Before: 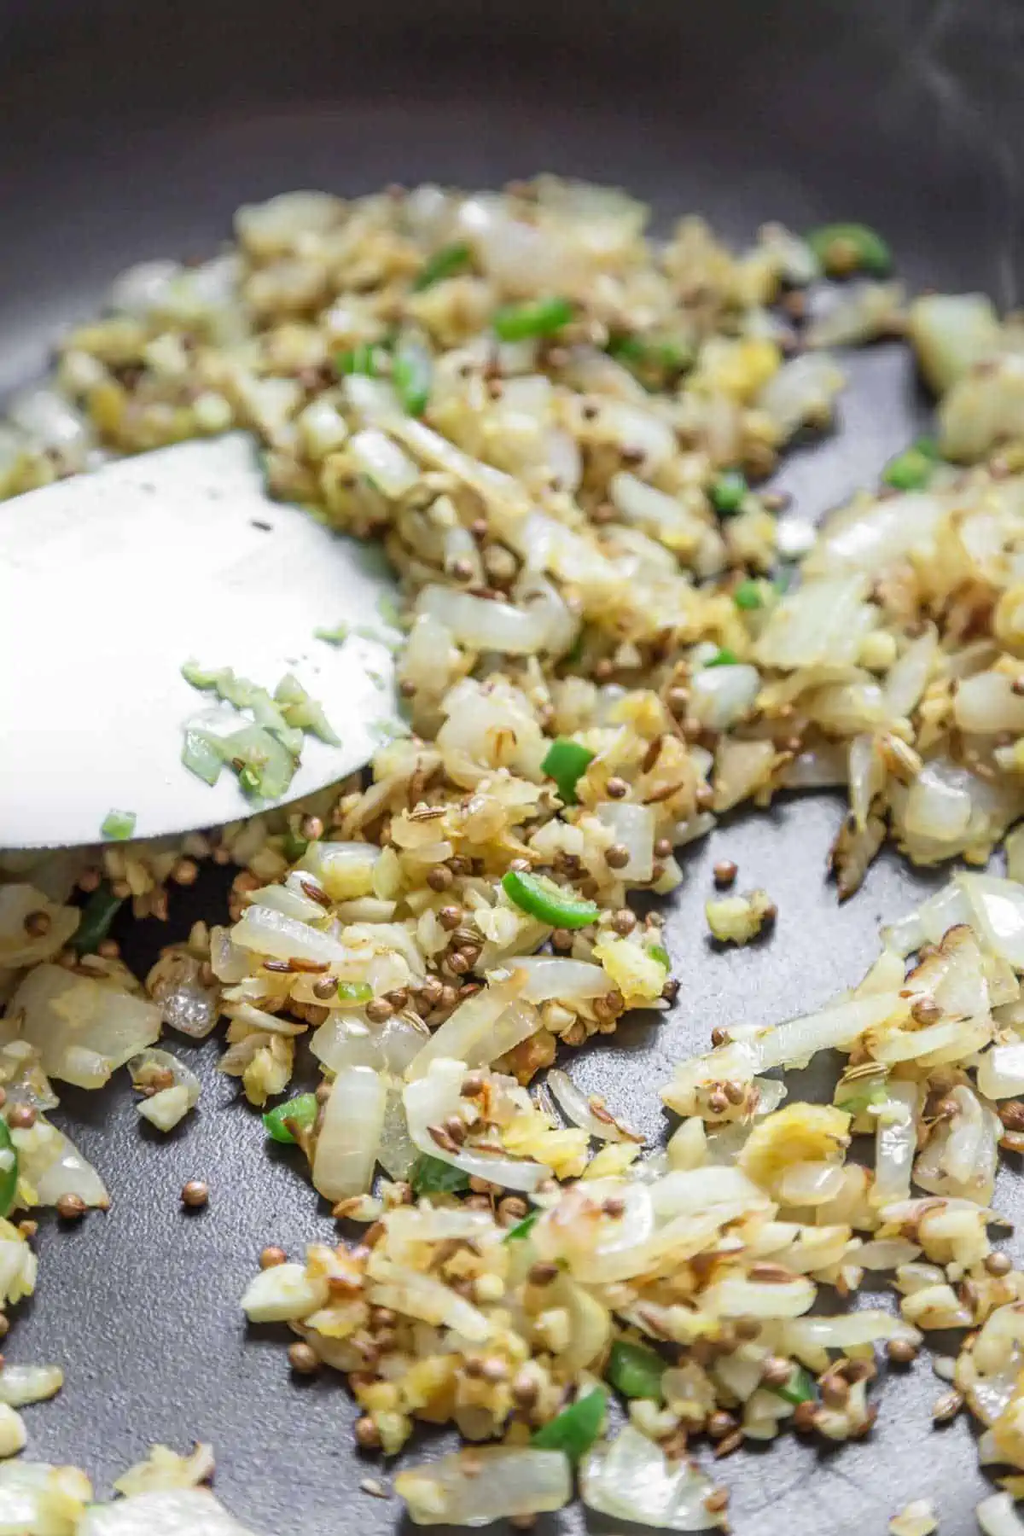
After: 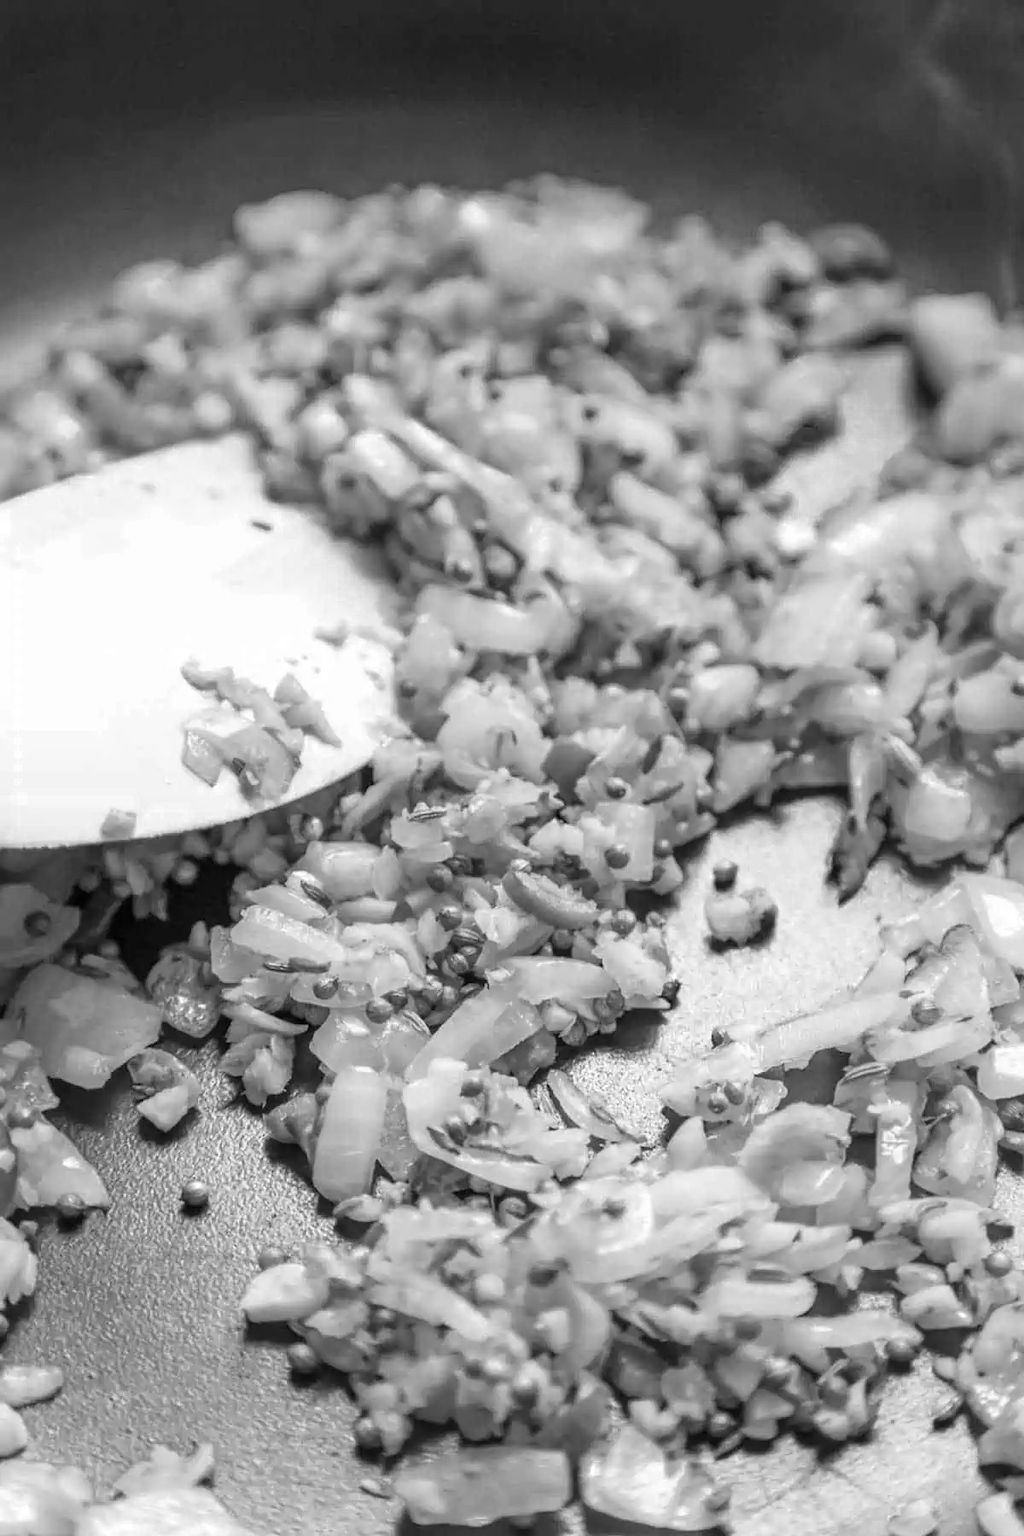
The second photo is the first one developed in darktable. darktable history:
color zones: curves: ch0 [(0, 0.613) (0.01, 0.613) (0.245, 0.448) (0.498, 0.529) (0.642, 0.665) (0.879, 0.777) (0.99, 0.613)]; ch1 [(0, 0) (0.143, 0) (0.286, 0) (0.429, 0) (0.571, 0) (0.714, 0) (0.857, 0)]
color correction: highlights b* 0.018
